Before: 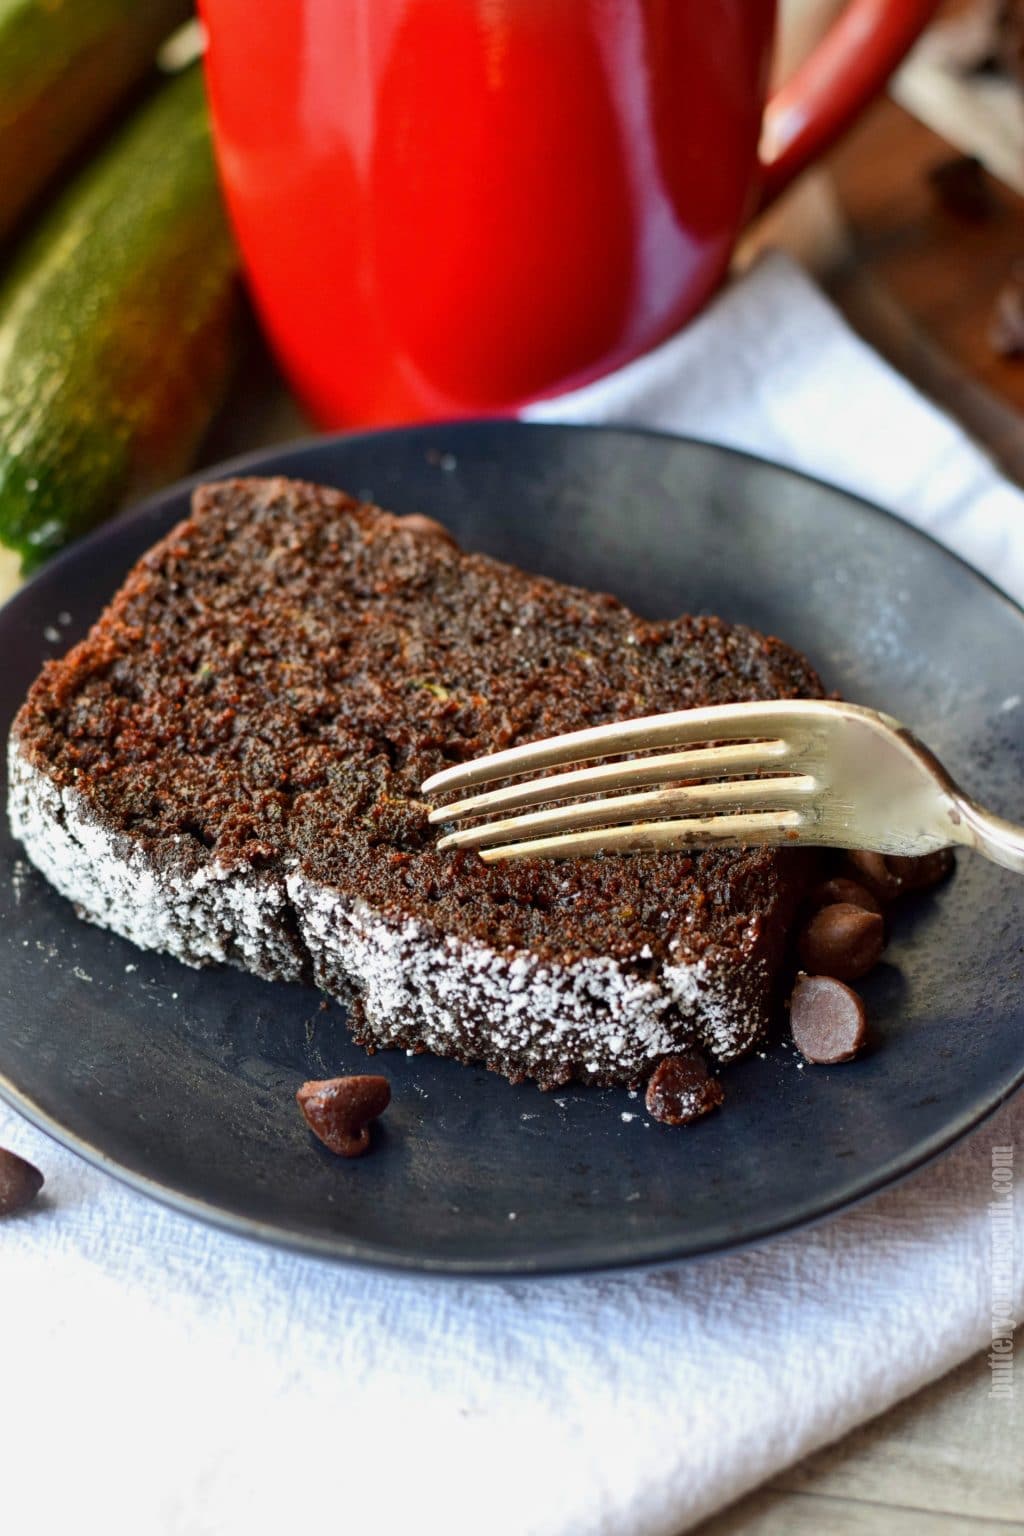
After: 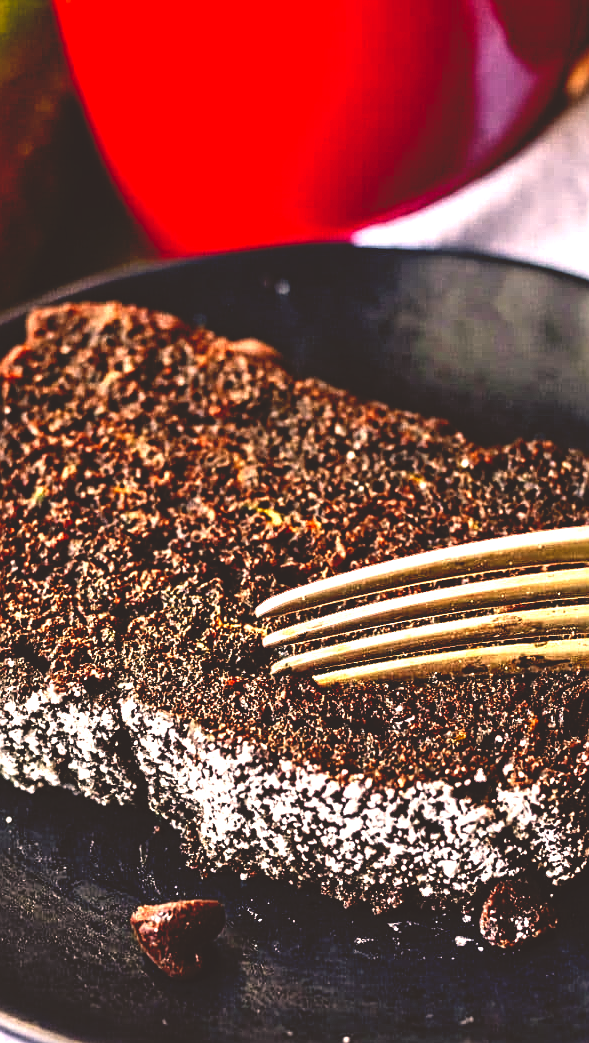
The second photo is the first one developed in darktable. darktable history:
color correction: highlights a* 17.73, highlights b* 18.39
contrast equalizer: y [[0.506, 0.531, 0.562, 0.606, 0.638, 0.669], [0.5 ×6], [0.5 ×6], [0 ×6], [0 ×6]]
sharpen: on, module defaults
exposure: black level correction 0, exposure 0.692 EV, compensate highlight preservation false
crop: left 16.227%, top 11.489%, right 26.18%, bottom 20.601%
base curve: curves: ch0 [(0, 0.02) (0.083, 0.036) (1, 1)], preserve colors none
